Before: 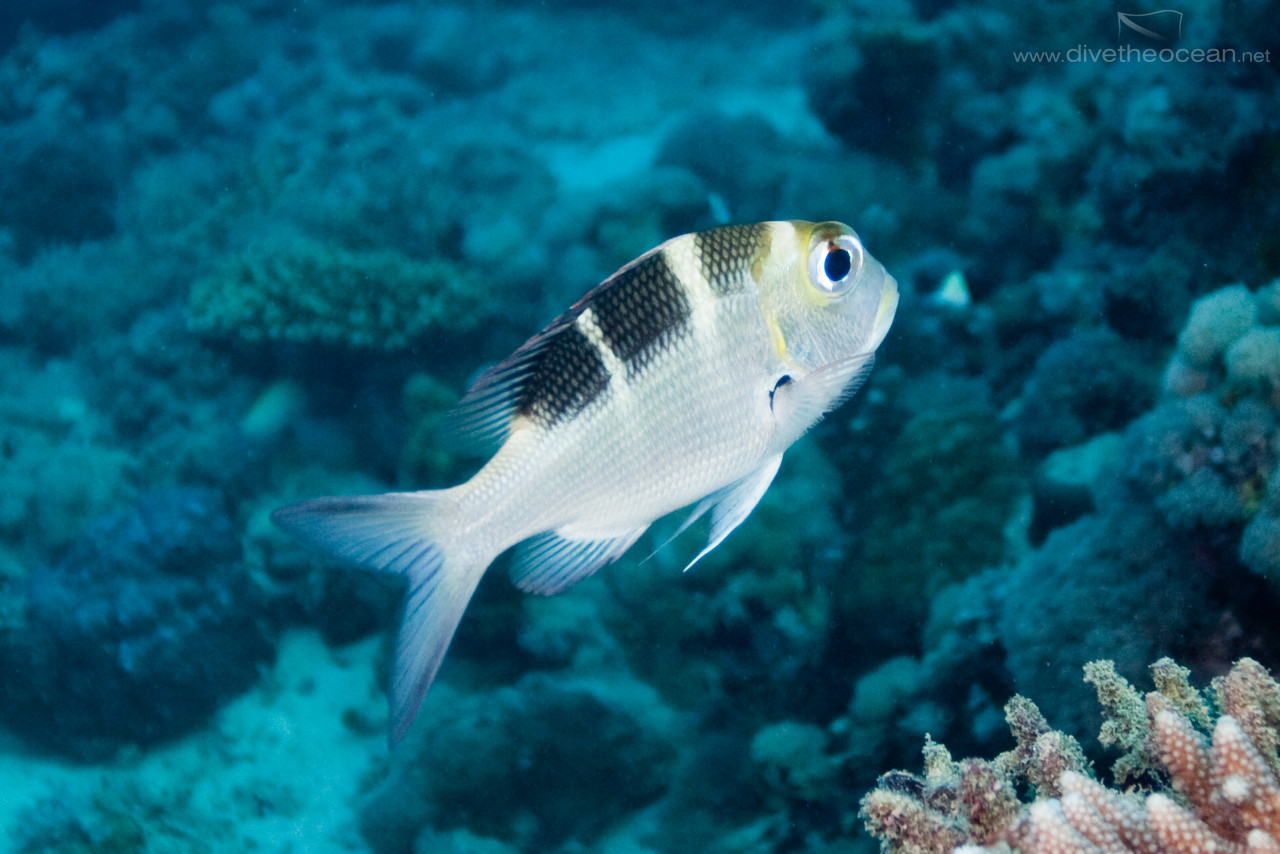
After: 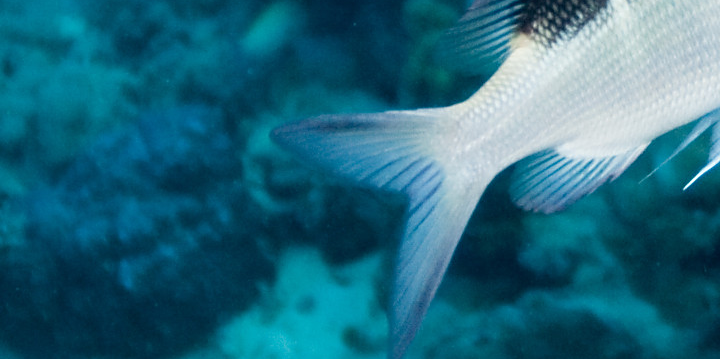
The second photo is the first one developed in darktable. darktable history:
sharpen: radius 1.894, amount 0.395, threshold 1.624
crop: top 44.776%, right 43.725%, bottom 13.155%
